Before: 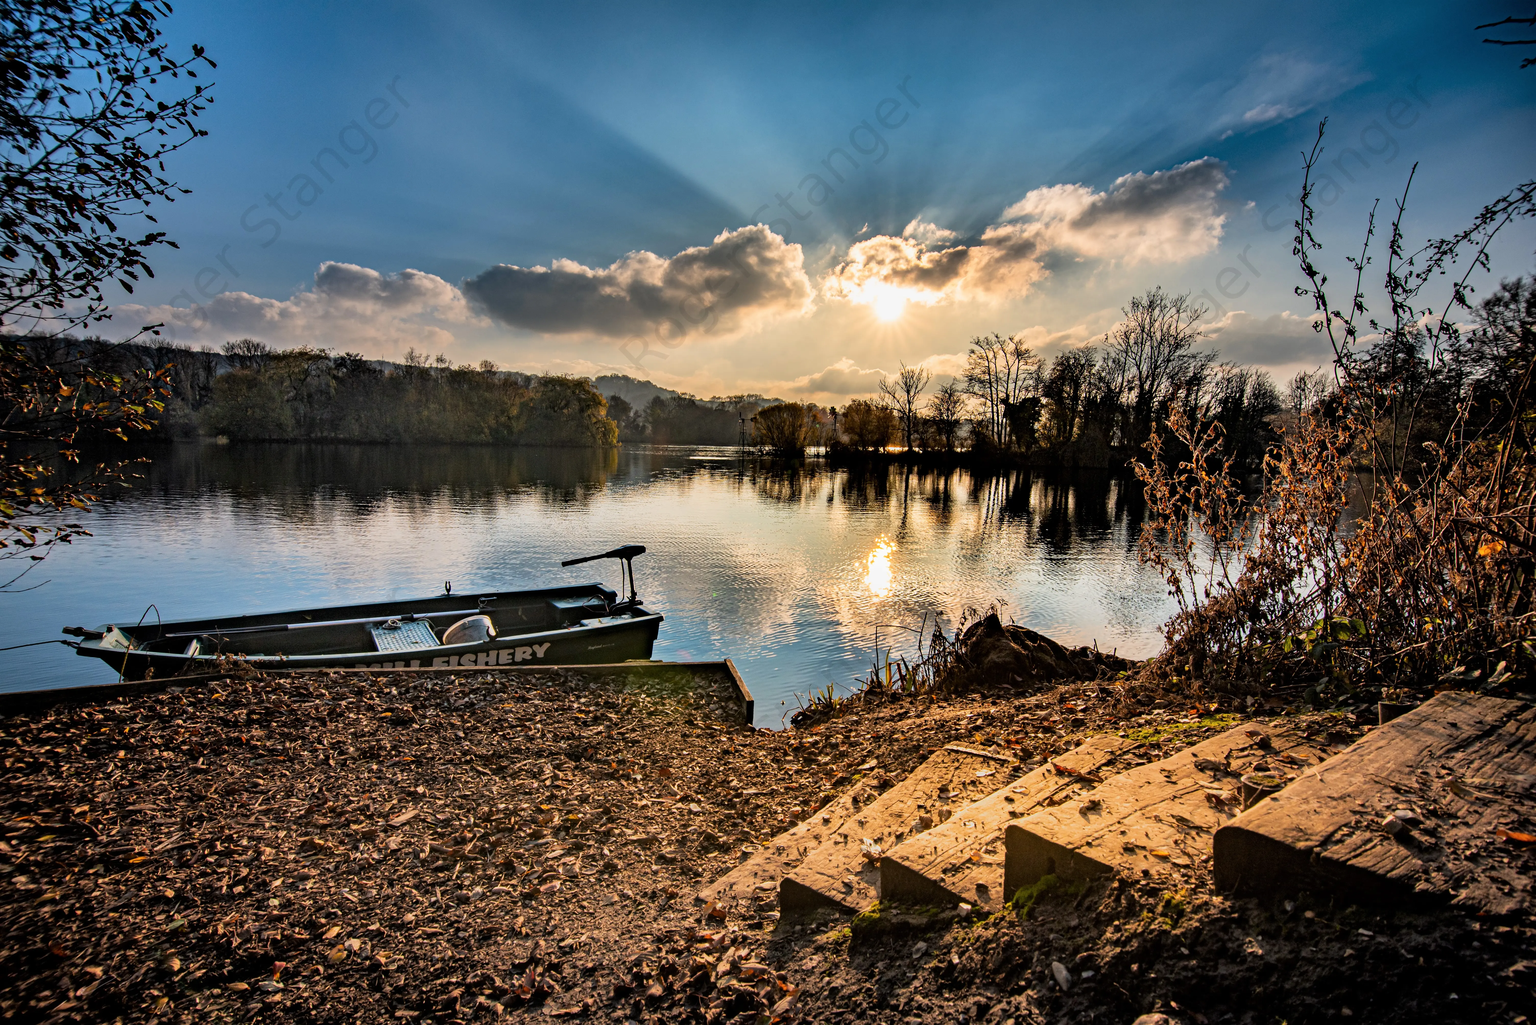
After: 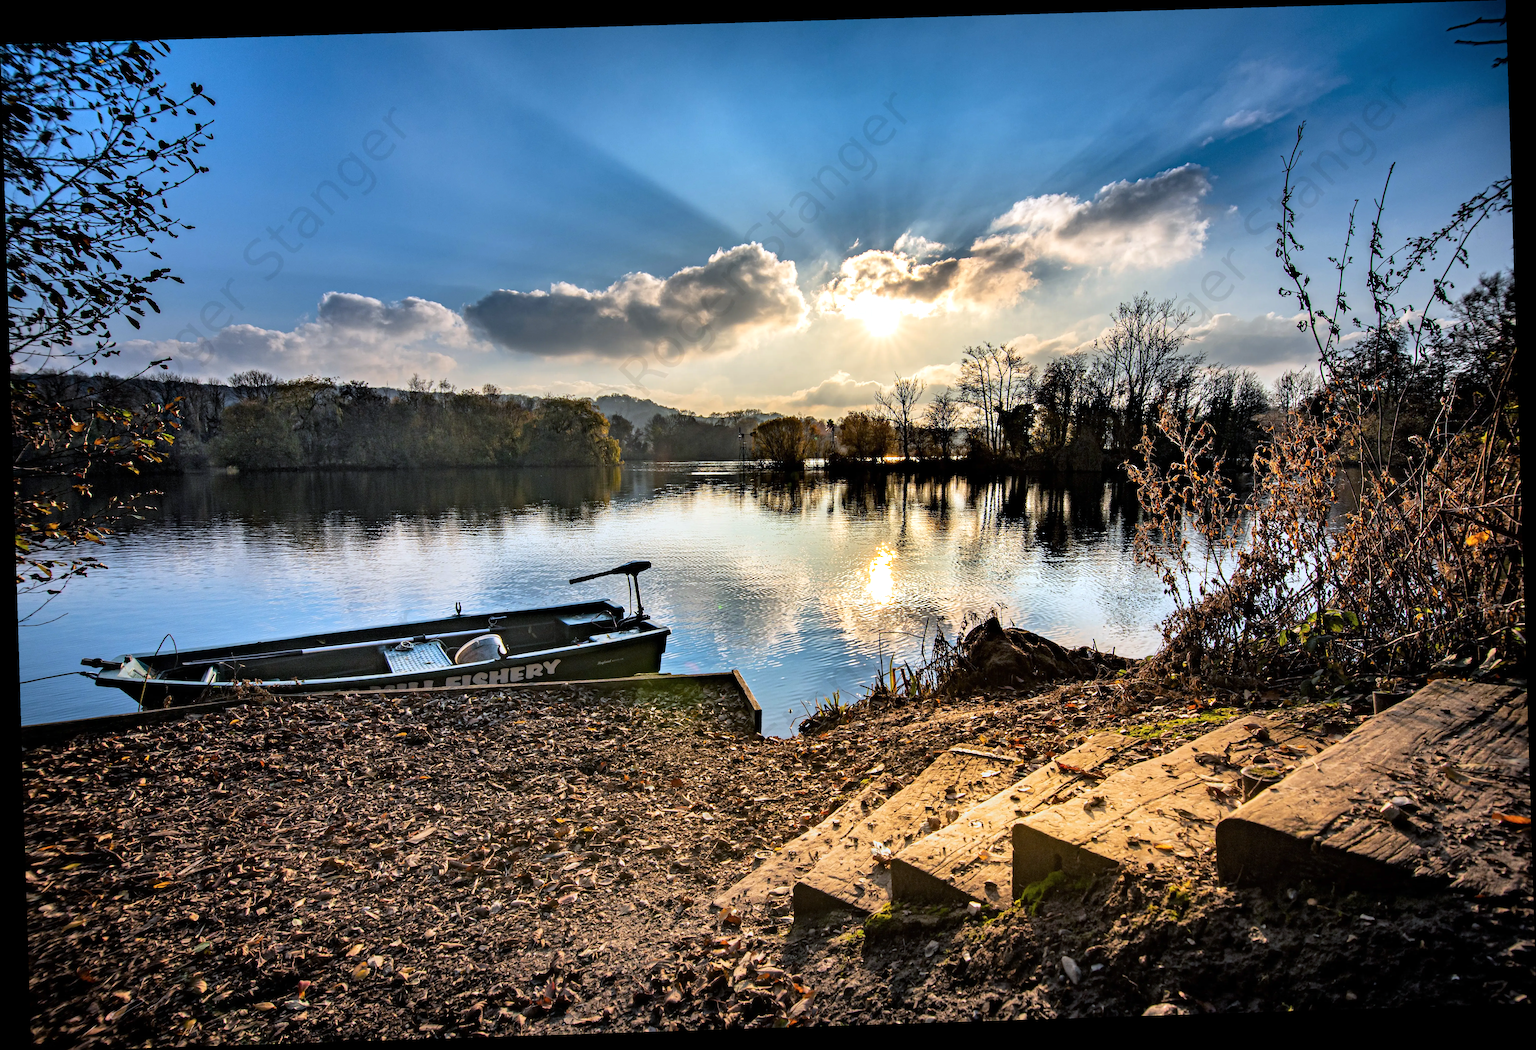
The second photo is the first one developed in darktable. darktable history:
white balance: red 0.924, blue 1.095
rotate and perspective: rotation -1.77°, lens shift (horizontal) 0.004, automatic cropping off
exposure: exposure 0.375 EV, compensate highlight preservation false
